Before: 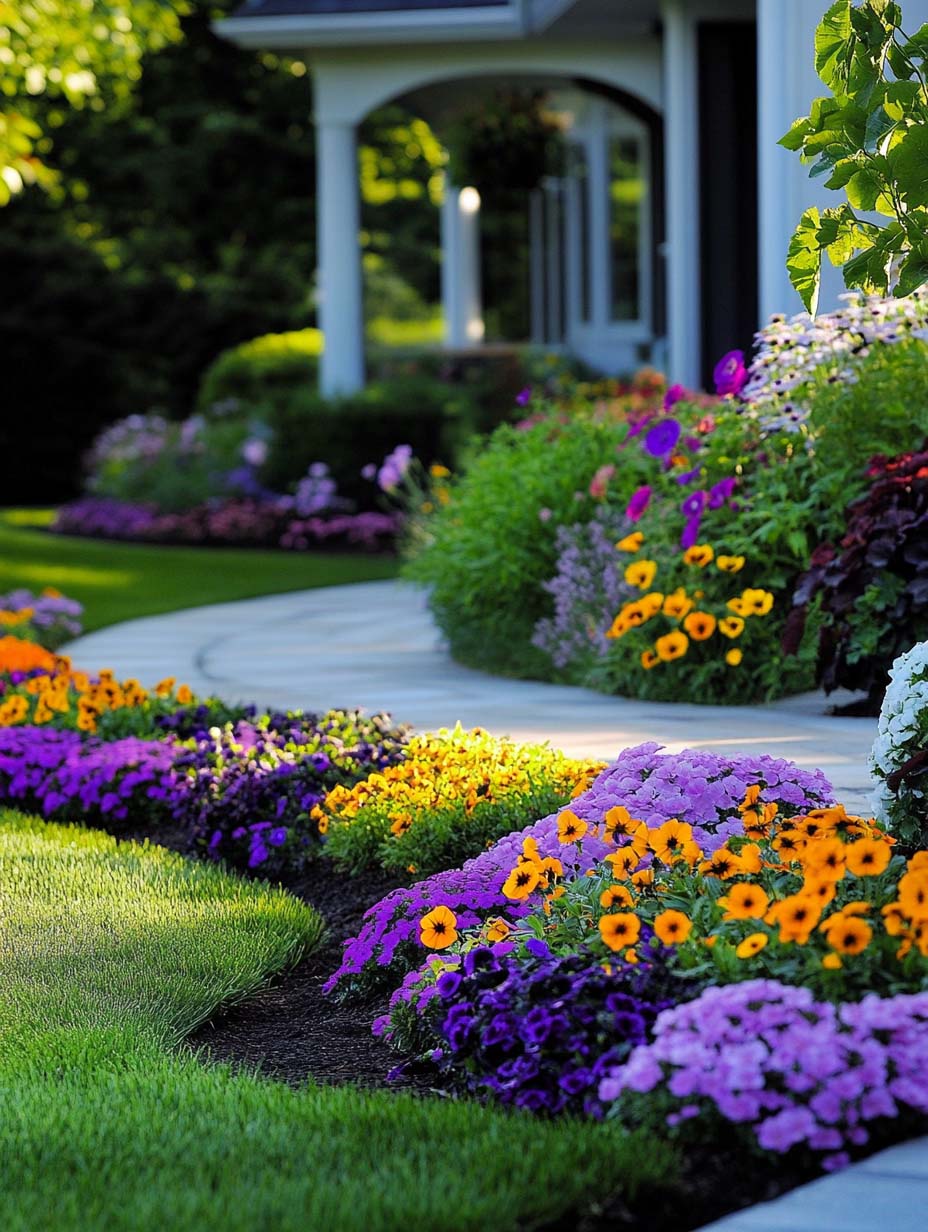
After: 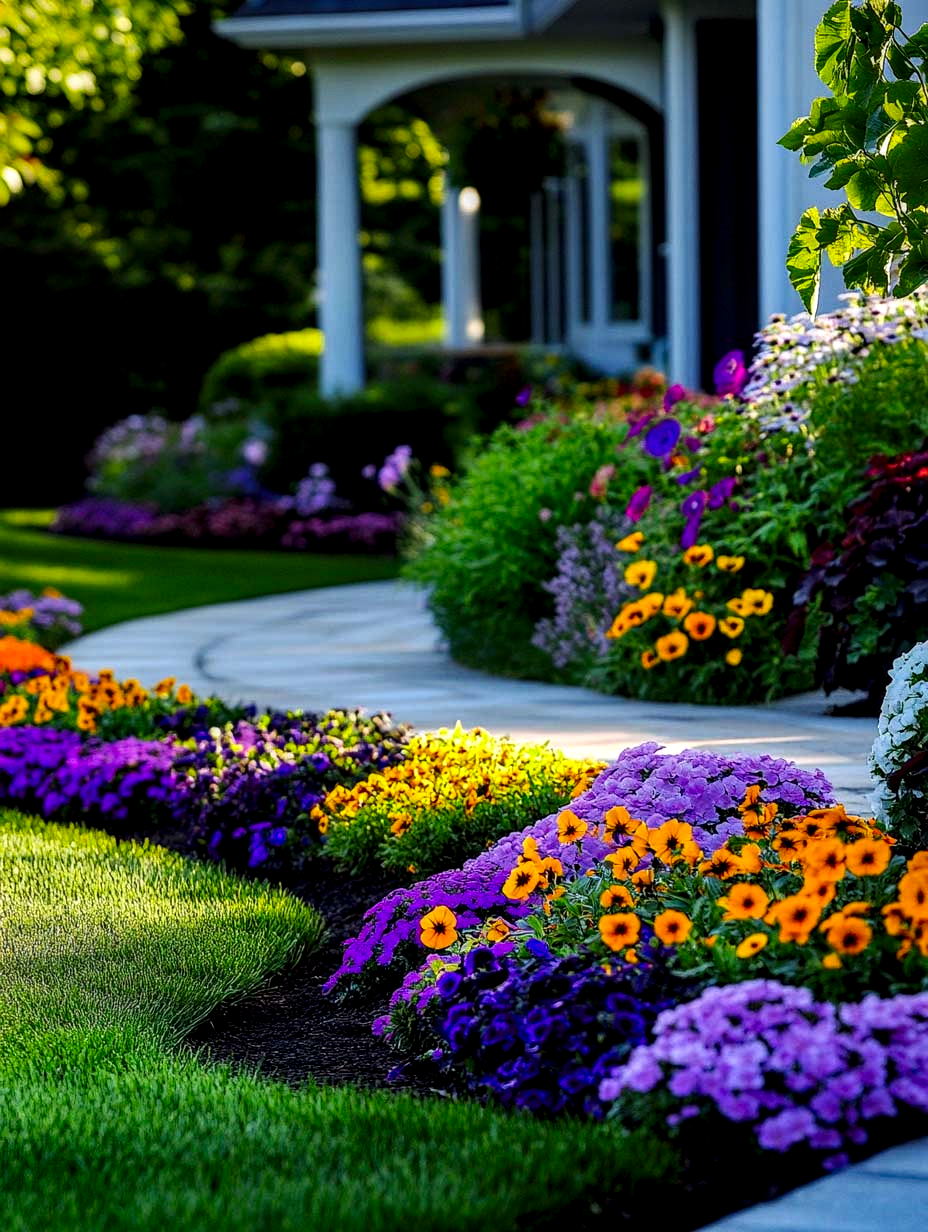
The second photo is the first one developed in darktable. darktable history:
contrast brightness saturation: contrast 0.12, brightness -0.12, saturation 0.2
local contrast: highlights 20%, detail 150%
